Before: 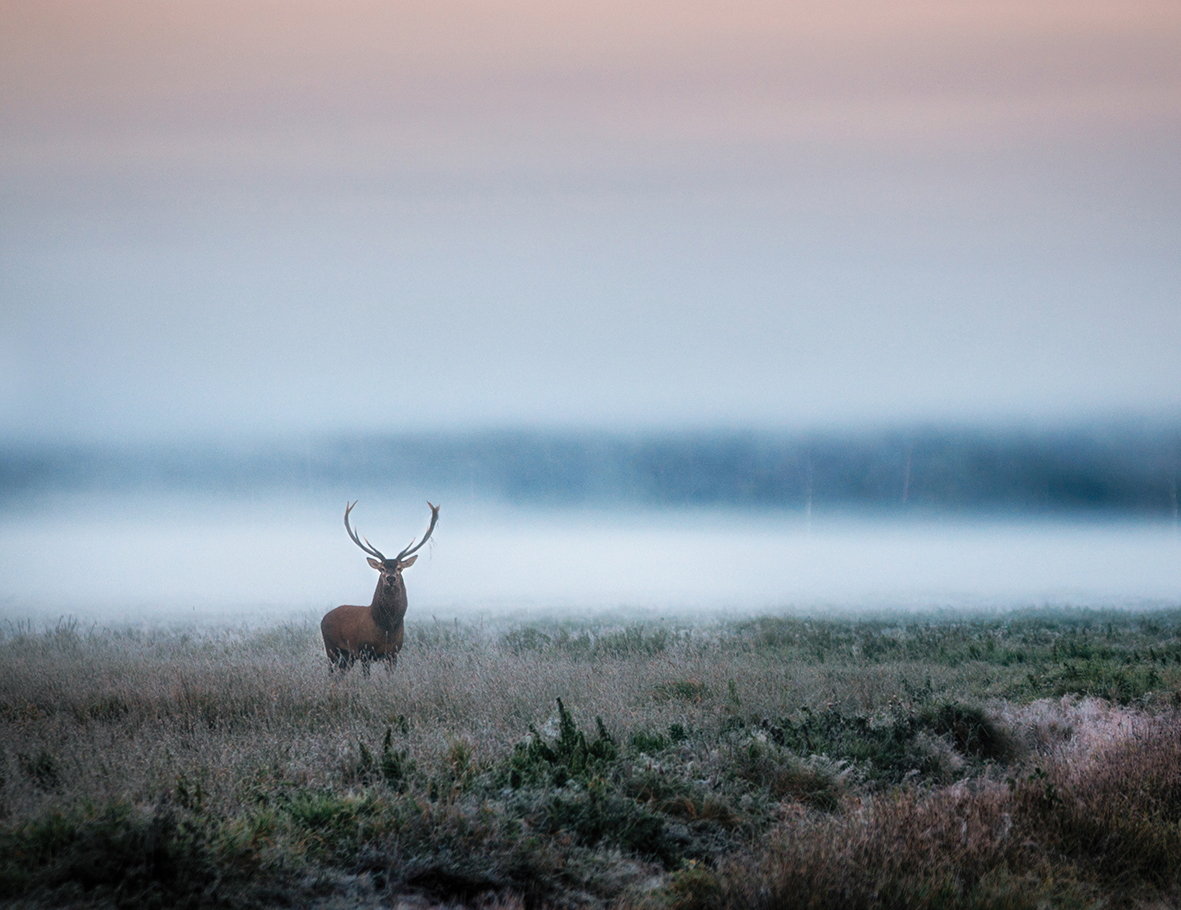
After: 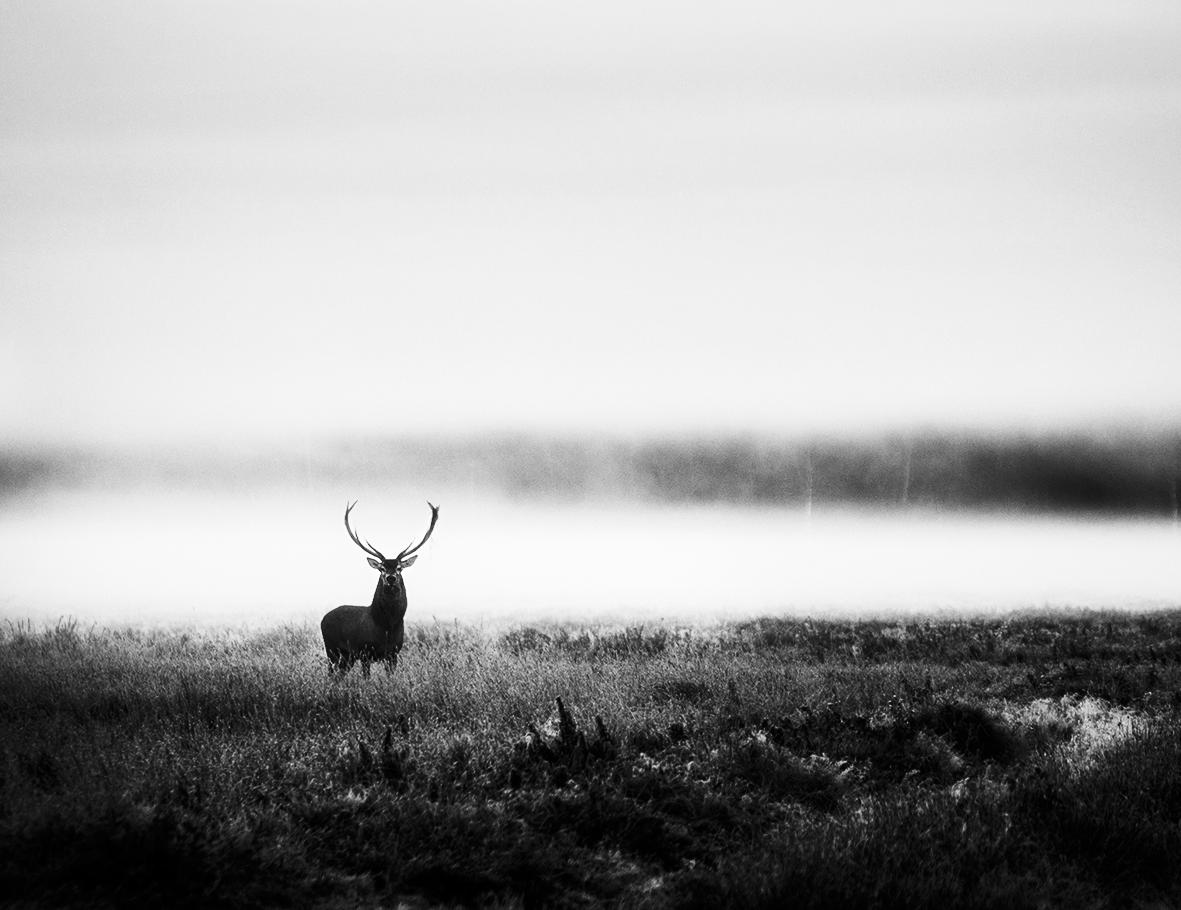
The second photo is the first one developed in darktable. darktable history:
monochrome: on, module defaults
contrast brightness saturation: contrast 0.5, saturation -0.1
color balance: contrast 6.48%, output saturation 113.3%
